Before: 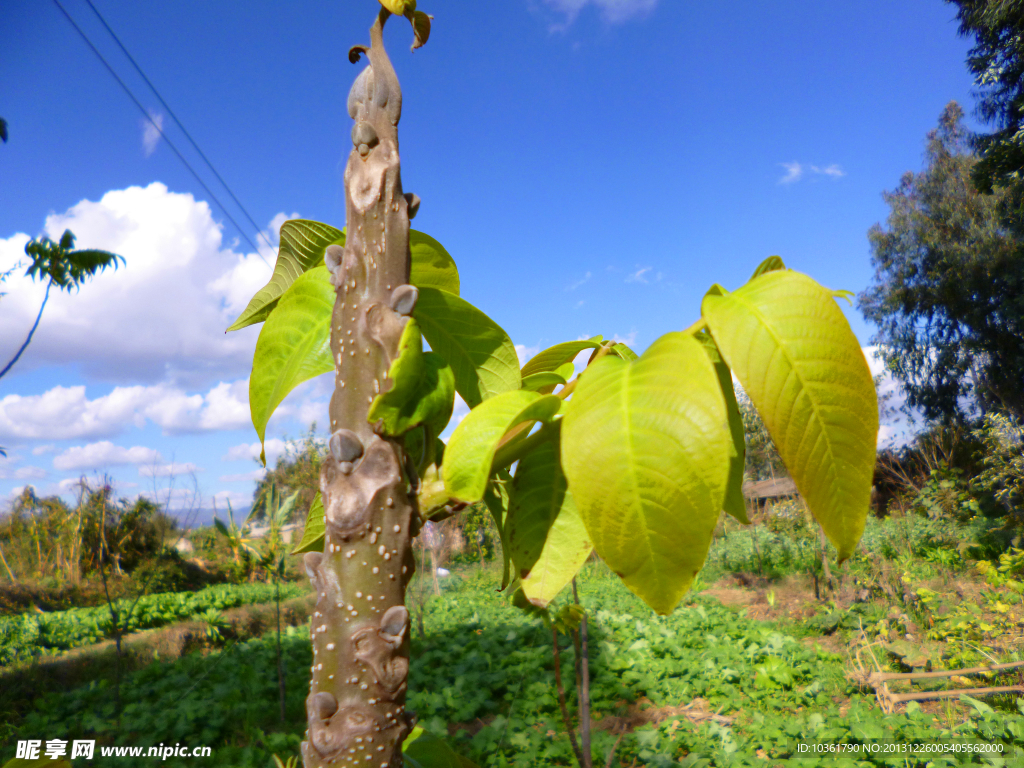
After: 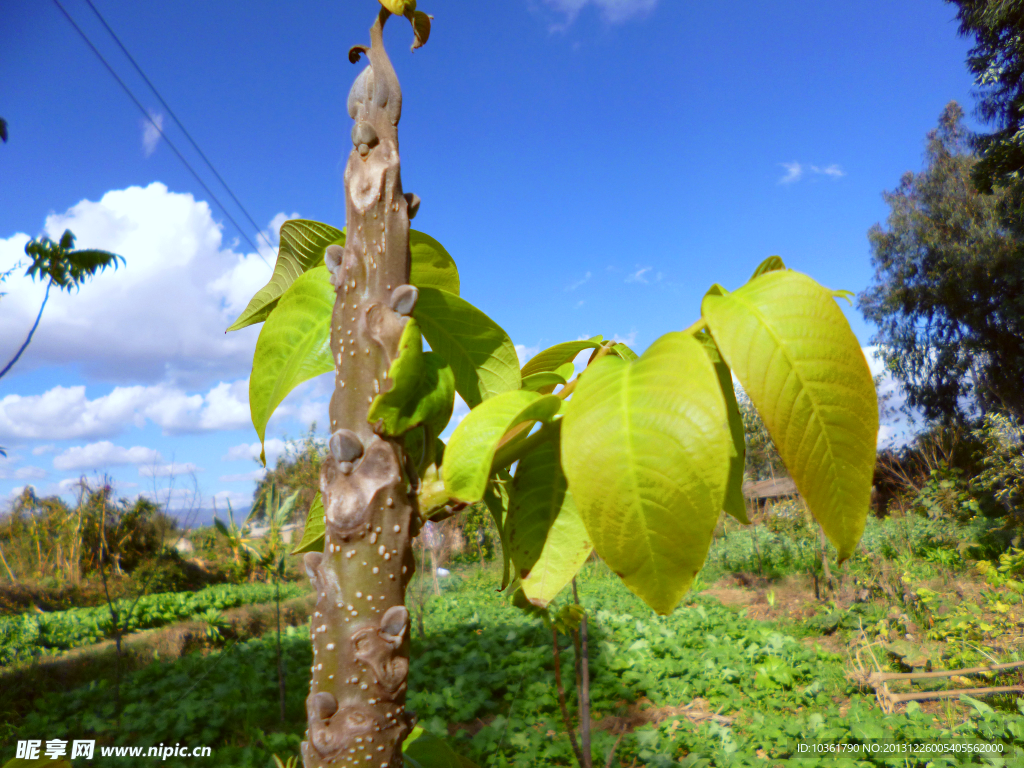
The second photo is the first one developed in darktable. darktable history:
color correction: highlights a* -5.07, highlights b* -4.34, shadows a* 4.01, shadows b* 4.28
